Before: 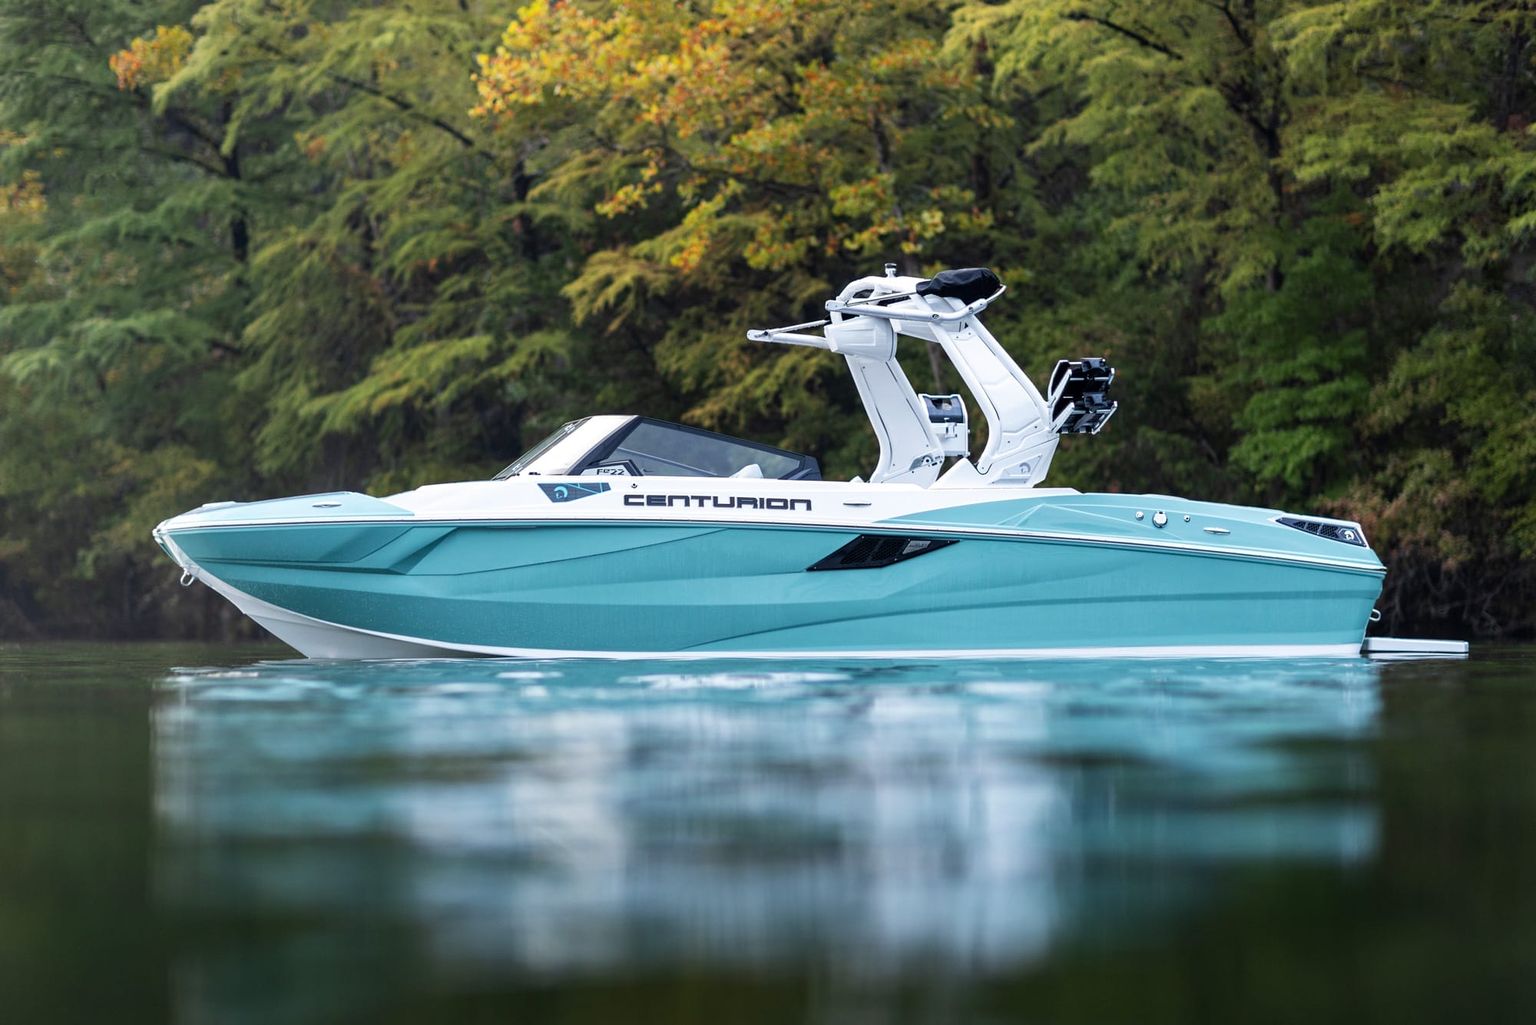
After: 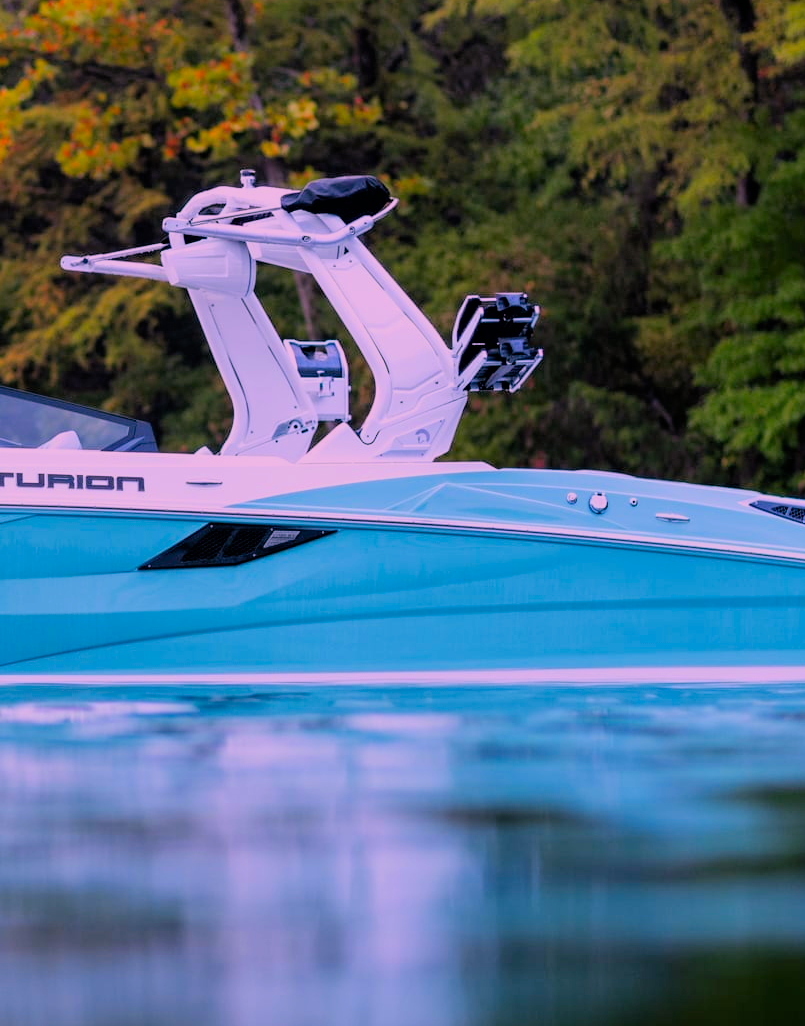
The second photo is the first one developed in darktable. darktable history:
filmic rgb: black relative exposure -6.58 EV, white relative exposure 4.73 EV, hardness 3.15, contrast 0.798, color science v6 (2022), iterations of high-quality reconstruction 0
crop: left 45.642%, top 12.991%, right 14.09%, bottom 10.056%
color correction: highlights a* 19.21, highlights b* -11.21, saturation 1.69
